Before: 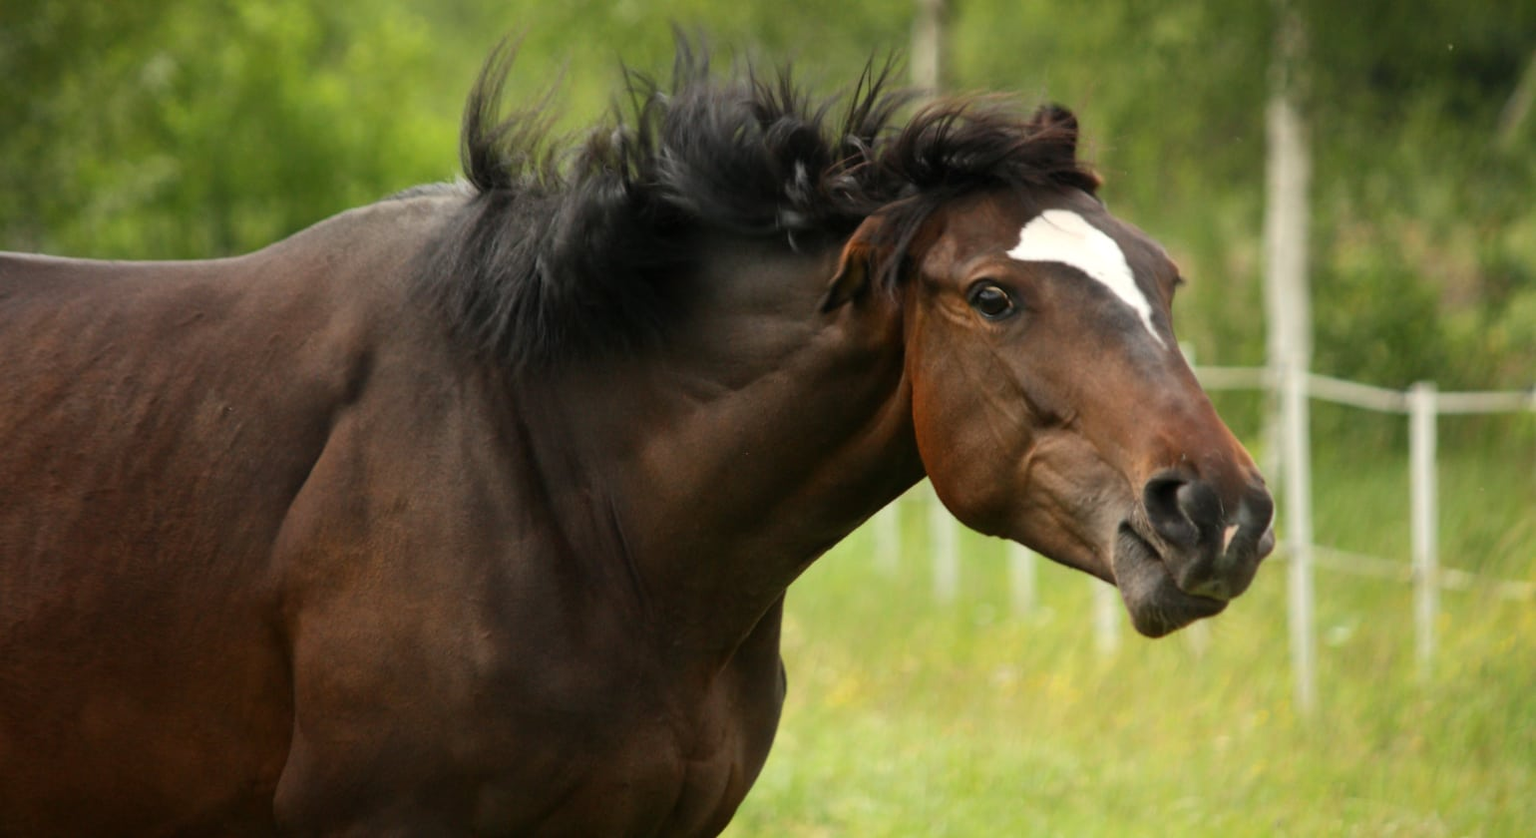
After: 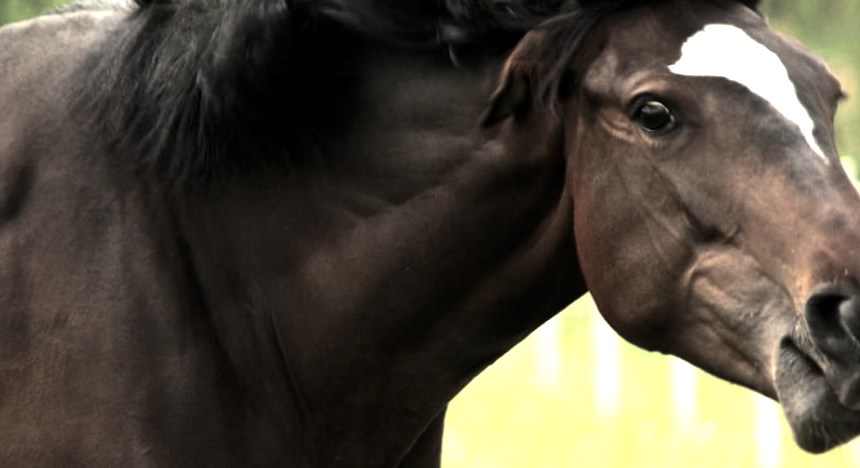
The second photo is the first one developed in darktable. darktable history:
levels: levels [0.016, 0.492, 0.969]
crop and rotate: left 22.194%, top 22.165%, right 21.906%, bottom 22.091%
tone equalizer: -8 EV -0.44 EV, -7 EV -0.398 EV, -6 EV -0.309 EV, -5 EV -0.229 EV, -3 EV 0.214 EV, -2 EV 0.339 EV, -1 EV 0.396 EV, +0 EV 0.422 EV, mask exposure compensation -0.502 EV
color balance rgb: shadows lift › chroma 0.955%, shadows lift › hue 110.01°, highlights gain › luminance 14.864%, perceptual saturation grading › global saturation -28.482%, perceptual saturation grading › highlights -20.711%, perceptual saturation grading › mid-tones -23.705%, perceptual saturation grading › shadows -24.293%, perceptual brilliance grading › global brilliance 15.784%, perceptual brilliance grading › shadows -35.138%, global vibrance 50.335%
